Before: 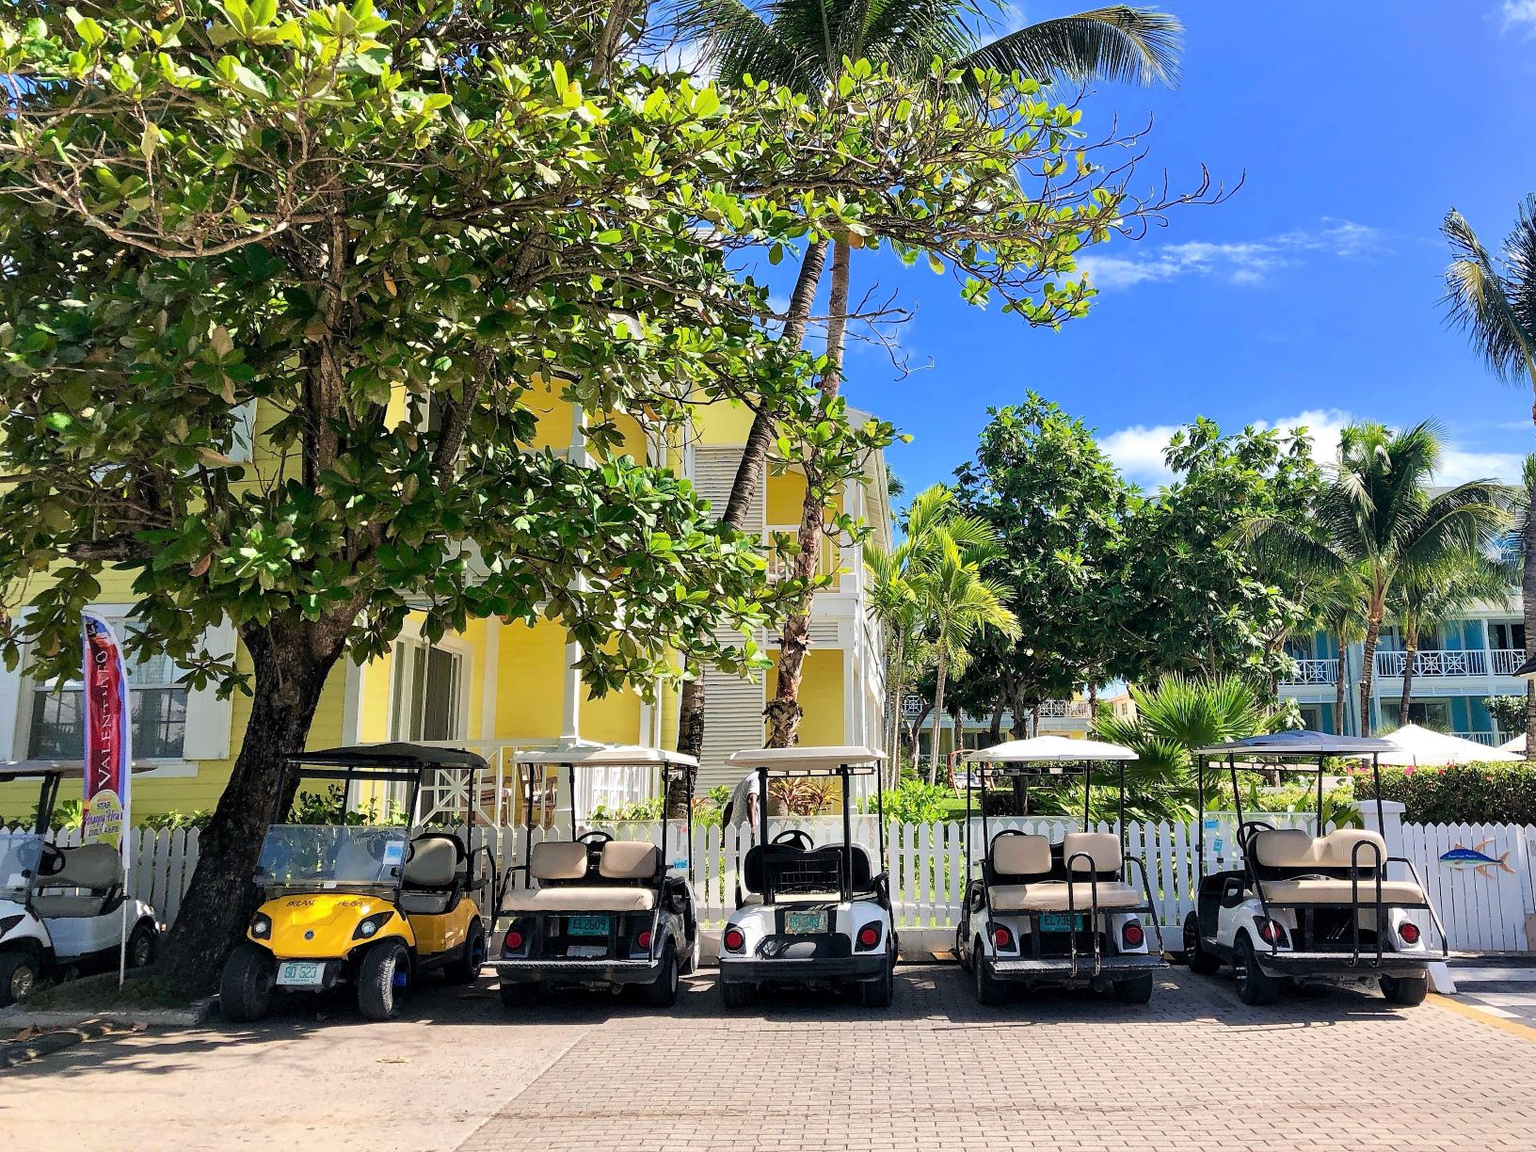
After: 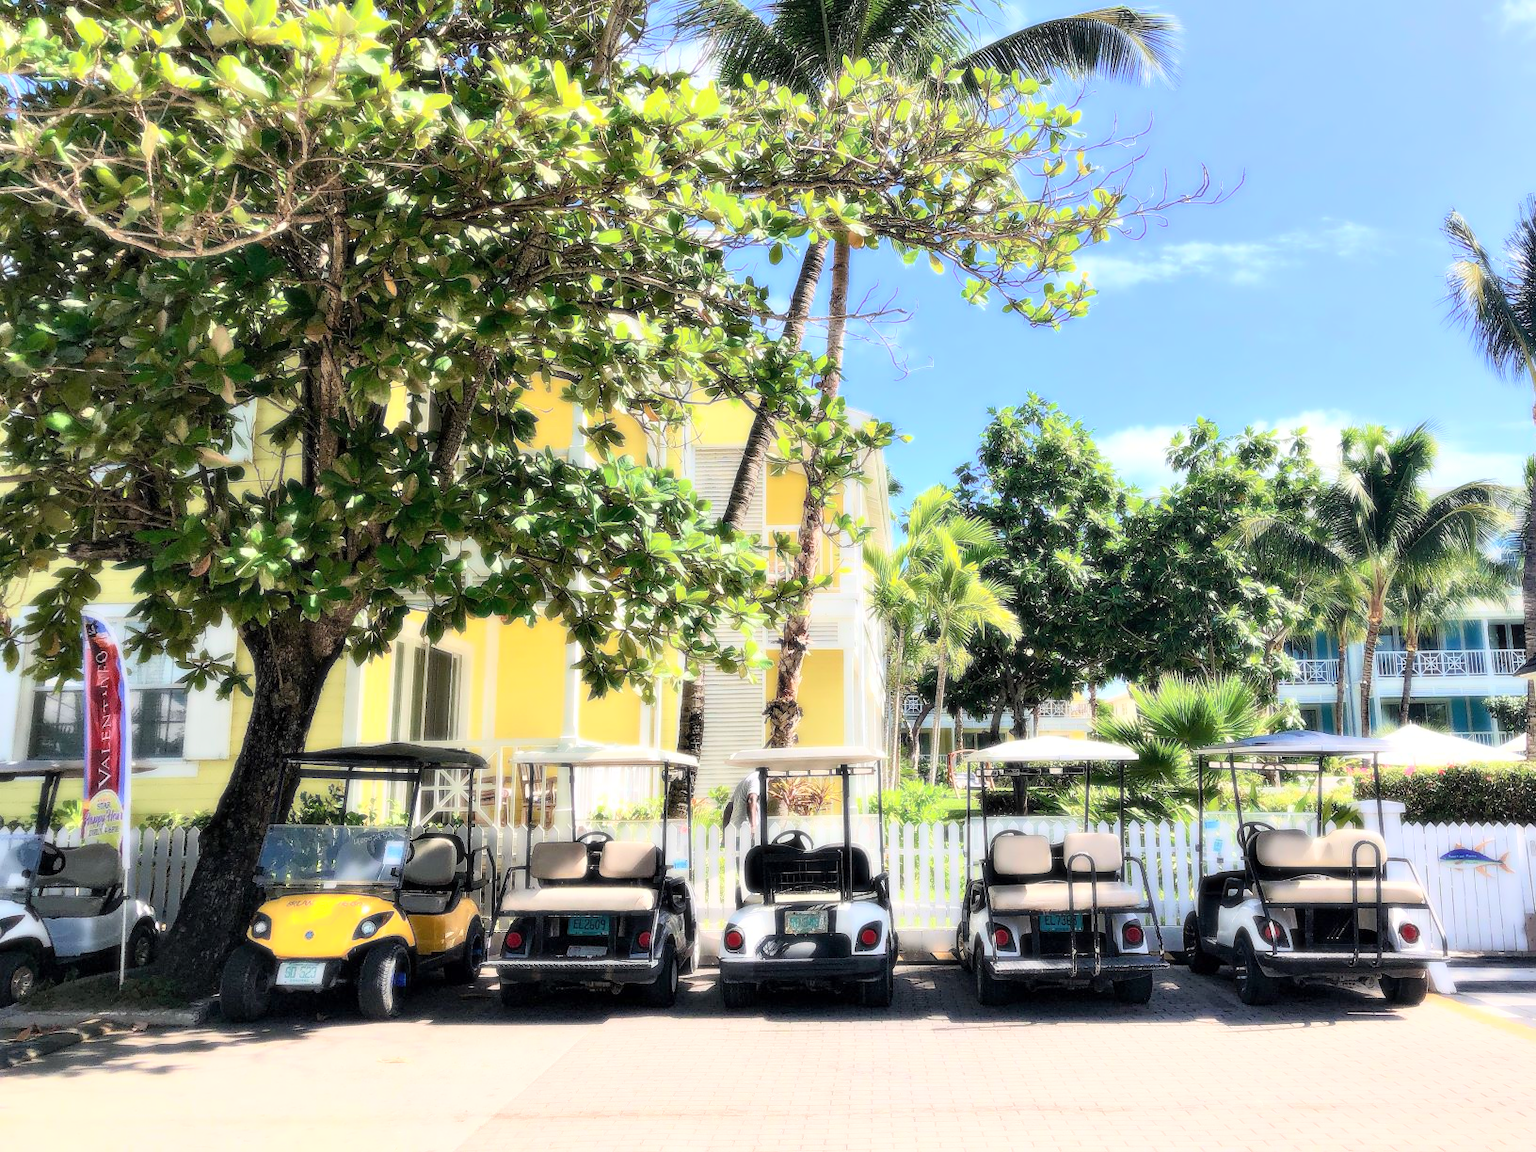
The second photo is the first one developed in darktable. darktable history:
bloom: size 0%, threshold 54.82%, strength 8.31%
shadows and highlights: shadows 25, highlights -25
